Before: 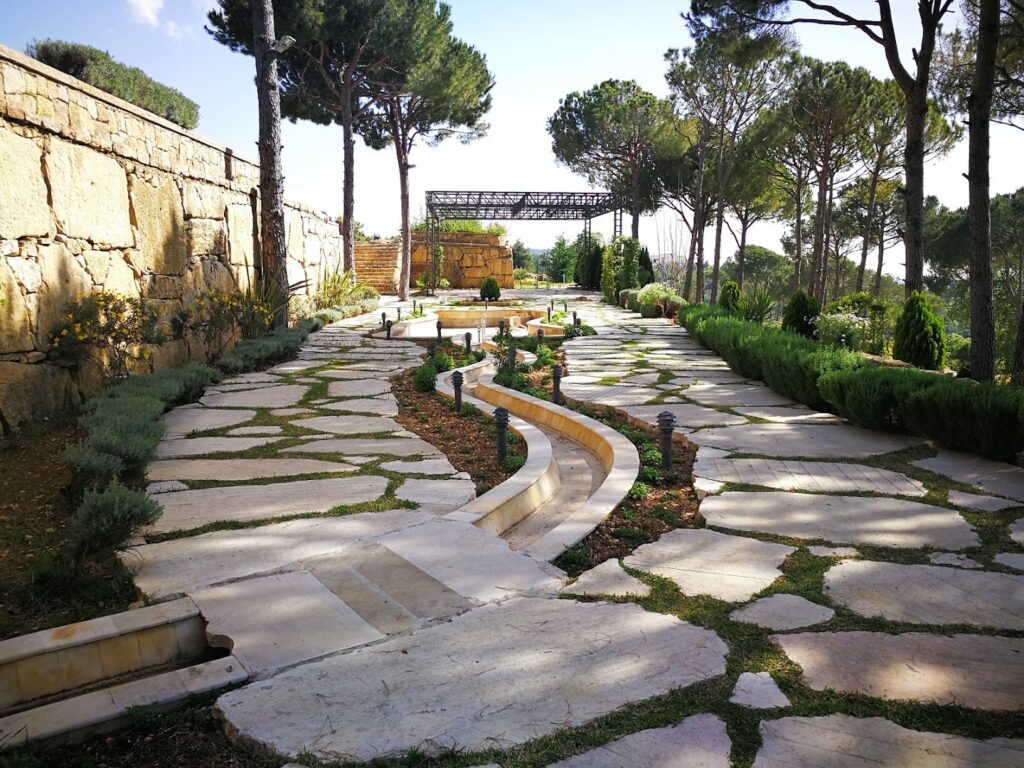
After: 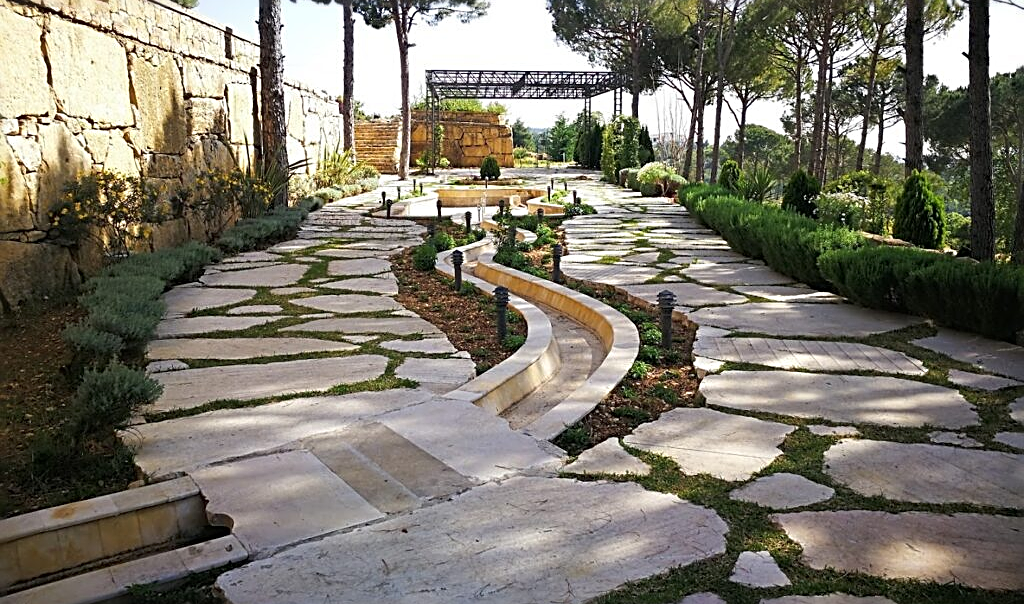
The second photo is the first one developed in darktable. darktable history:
sharpen: radius 2.676, amount 0.669
crop and rotate: top 15.774%, bottom 5.506%
